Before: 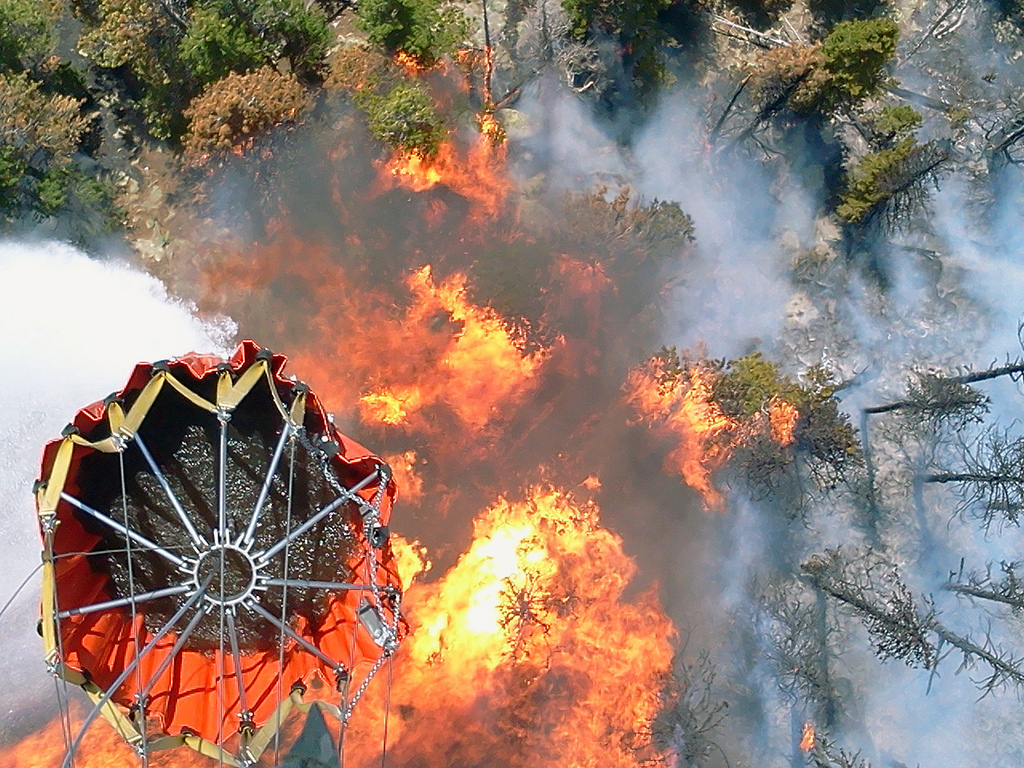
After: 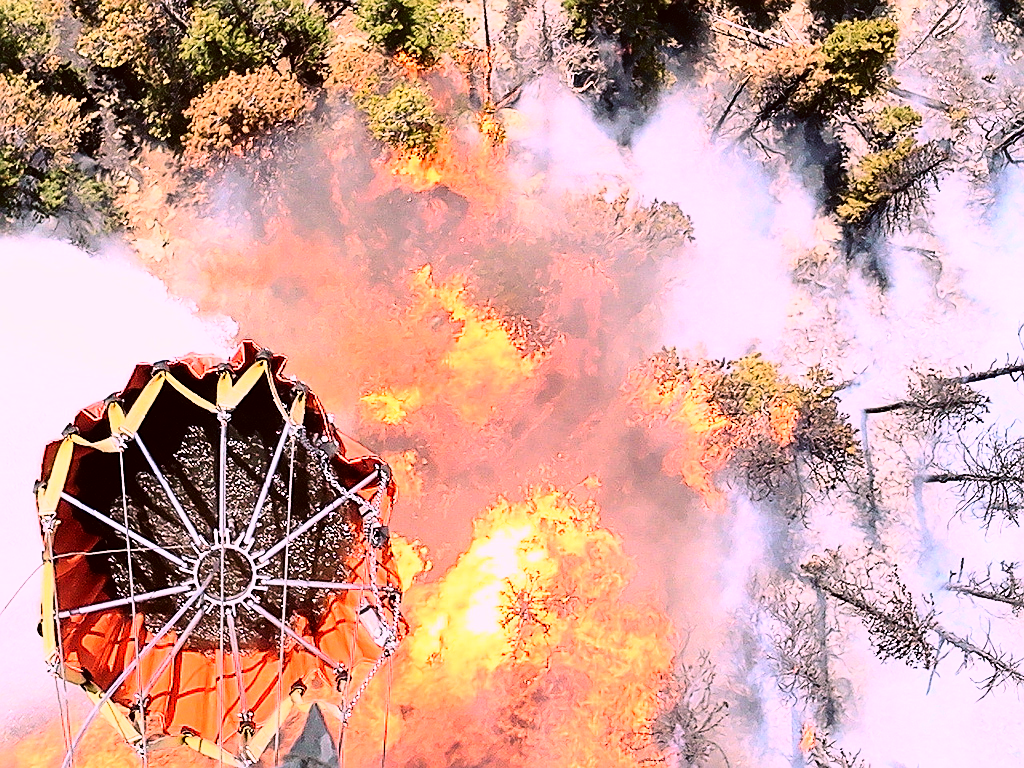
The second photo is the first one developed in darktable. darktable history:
sharpen: on, module defaults
white balance: red 1.188, blue 1.11
color correction: highlights a* 6.27, highlights b* 8.19, shadows a* 5.94, shadows b* 7.23, saturation 0.9
rgb curve: curves: ch0 [(0, 0) (0.21, 0.15) (0.24, 0.21) (0.5, 0.75) (0.75, 0.96) (0.89, 0.99) (1, 1)]; ch1 [(0, 0.02) (0.21, 0.13) (0.25, 0.2) (0.5, 0.67) (0.75, 0.9) (0.89, 0.97) (1, 1)]; ch2 [(0, 0.02) (0.21, 0.13) (0.25, 0.2) (0.5, 0.67) (0.75, 0.9) (0.89, 0.97) (1, 1)], compensate middle gray true
